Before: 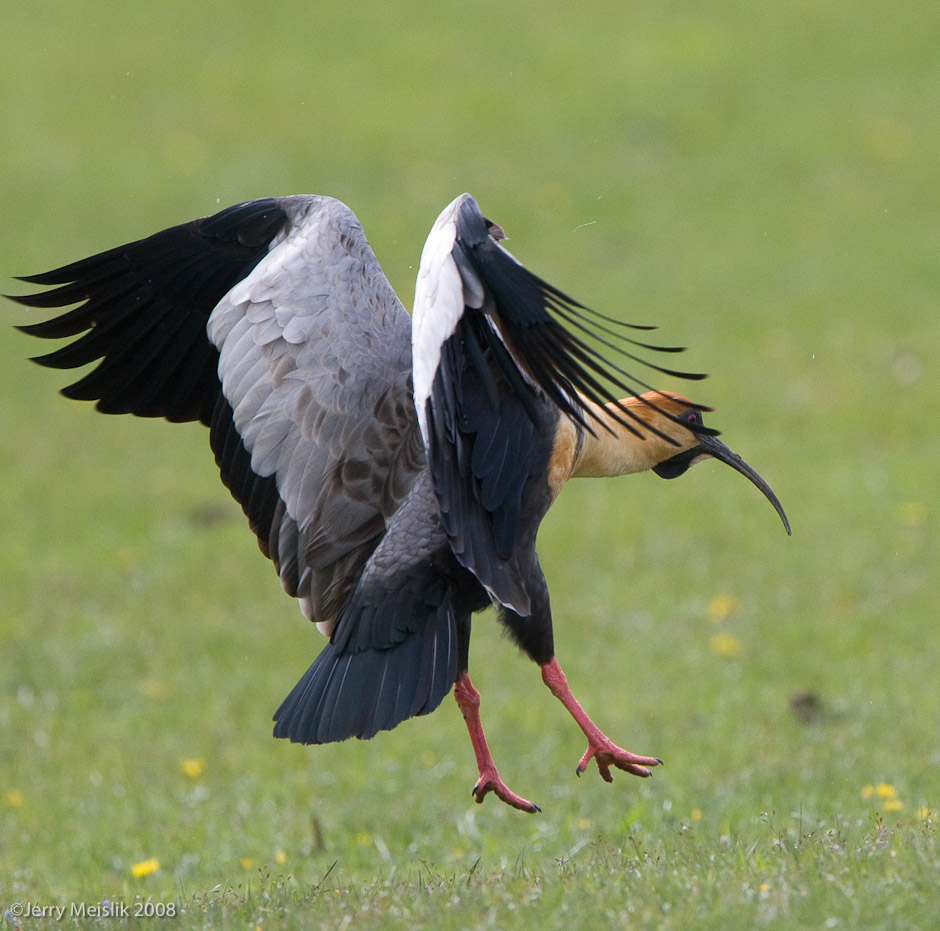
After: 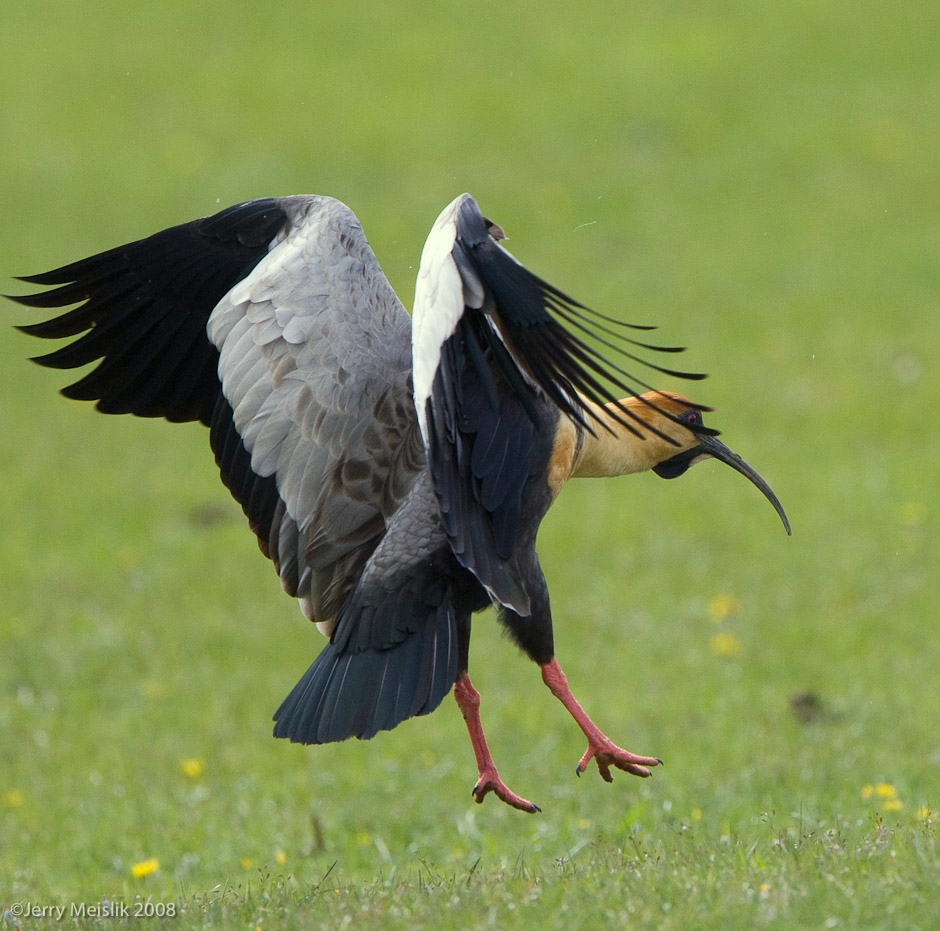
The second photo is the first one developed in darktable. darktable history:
color correction: highlights a* -5.93, highlights b* 11.03
